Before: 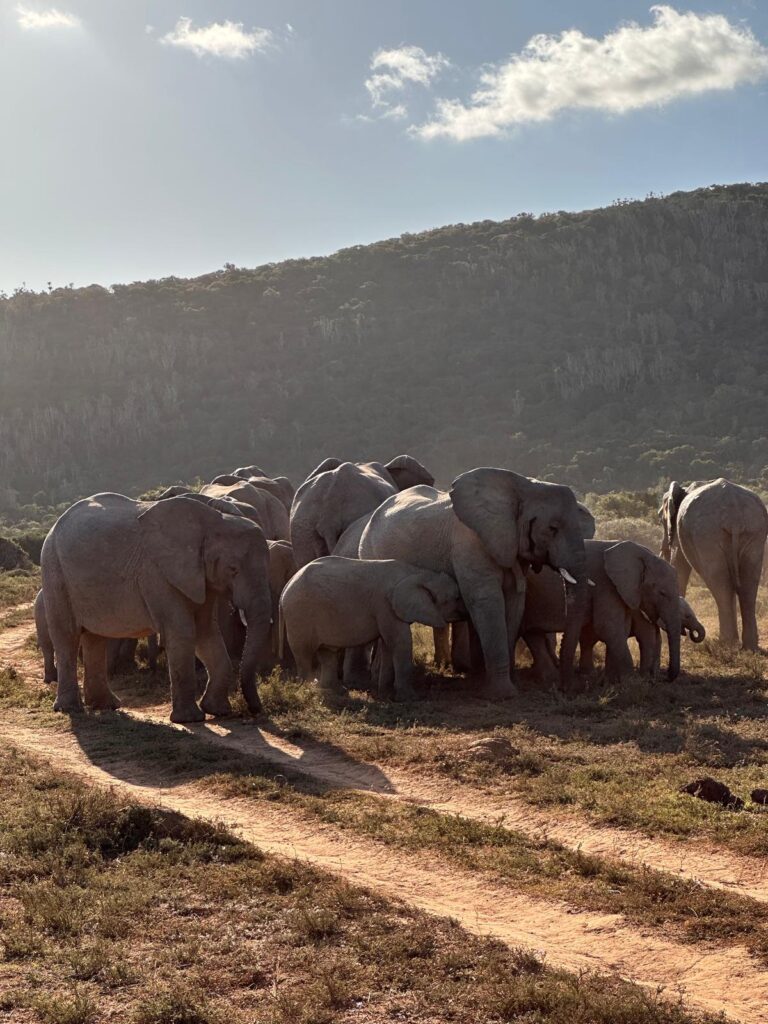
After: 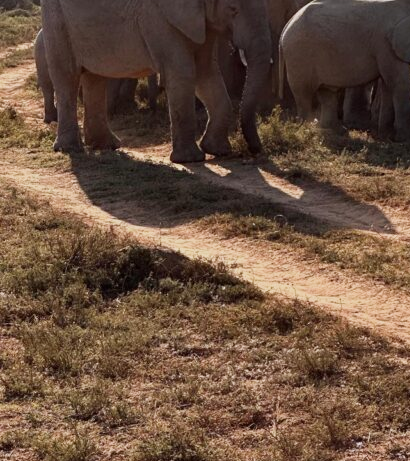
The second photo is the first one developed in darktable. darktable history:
crop and rotate: top 54.778%, right 46.61%, bottom 0.159%
sigmoid: contrast 1.22, skew 0.65
